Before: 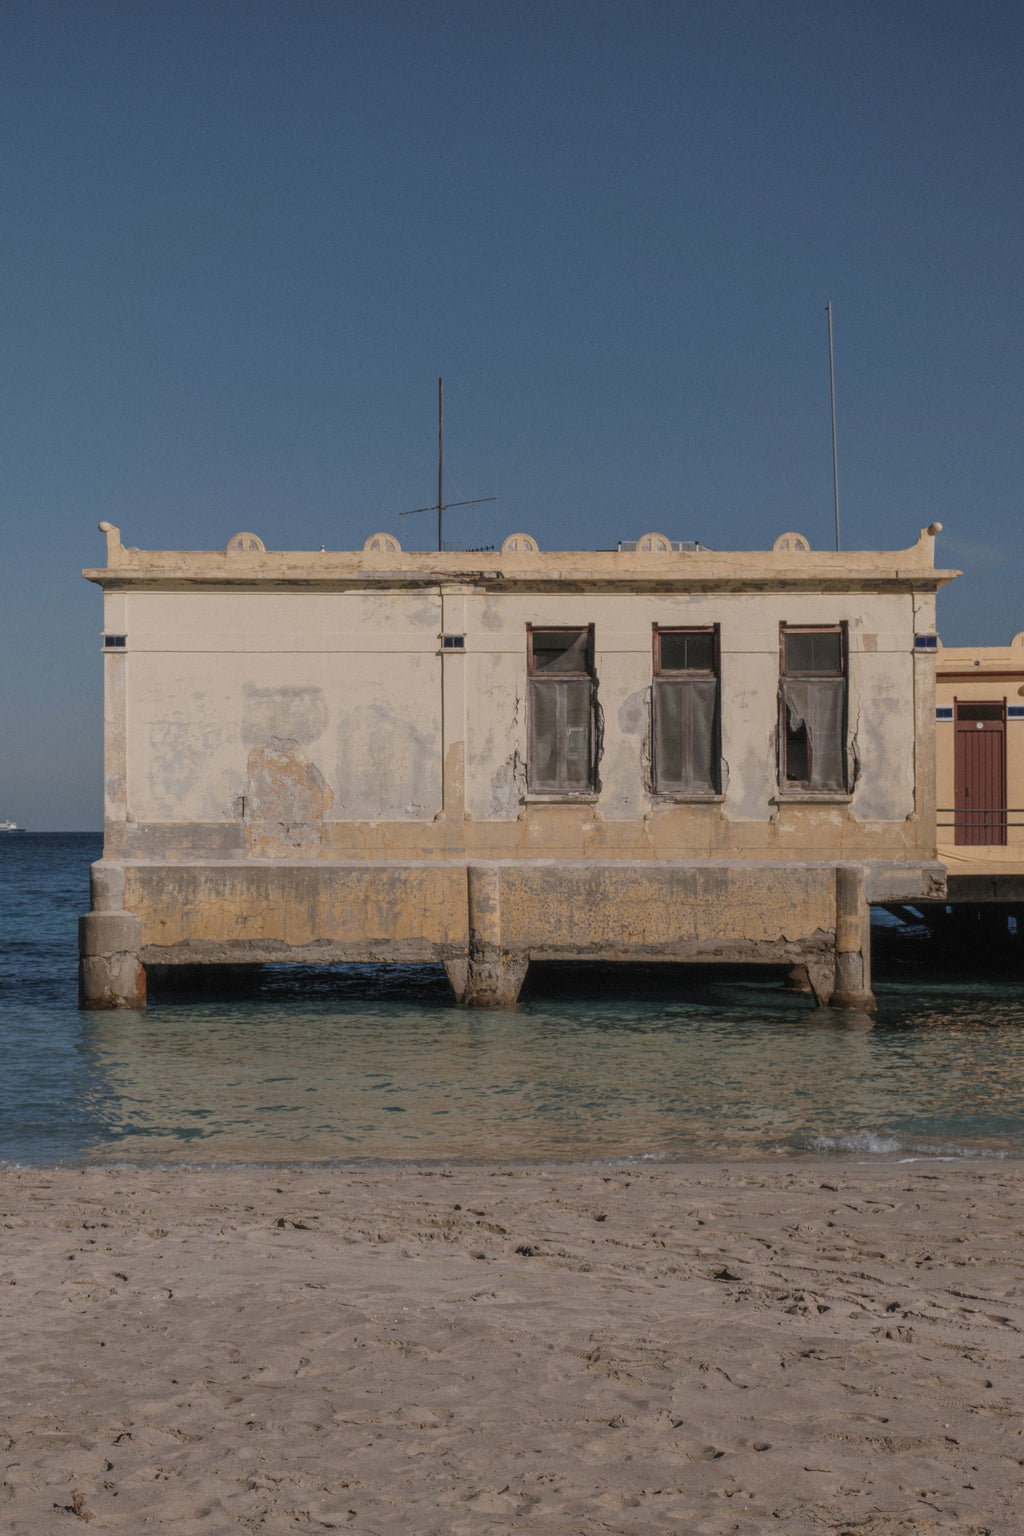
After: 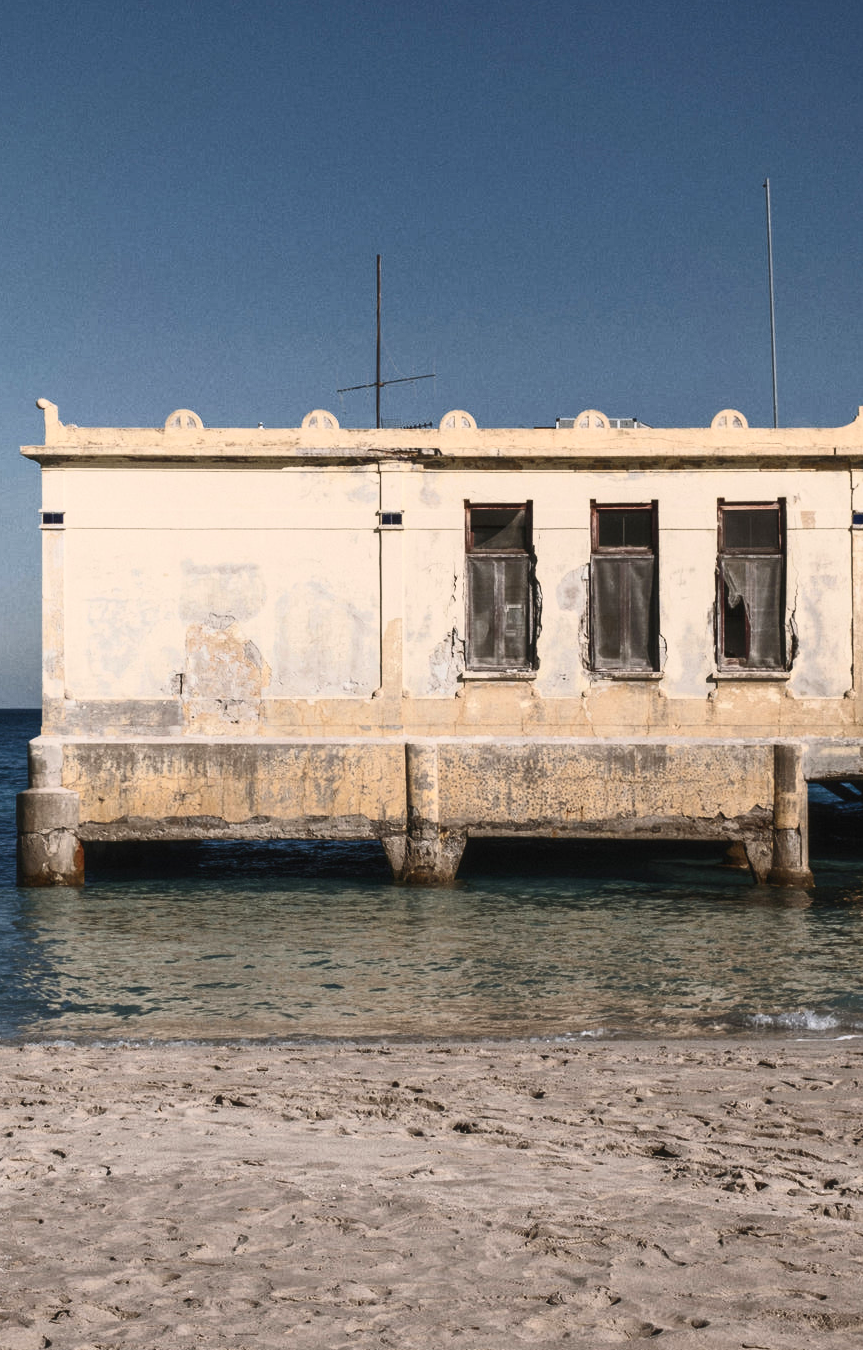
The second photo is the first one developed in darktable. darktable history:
contrast brightness saturation: contrast 0.62, brightness 0.344, saturation 0.148
crop: left 6.142%, top 8.011%, right 9.548%, bottom 4.035%
